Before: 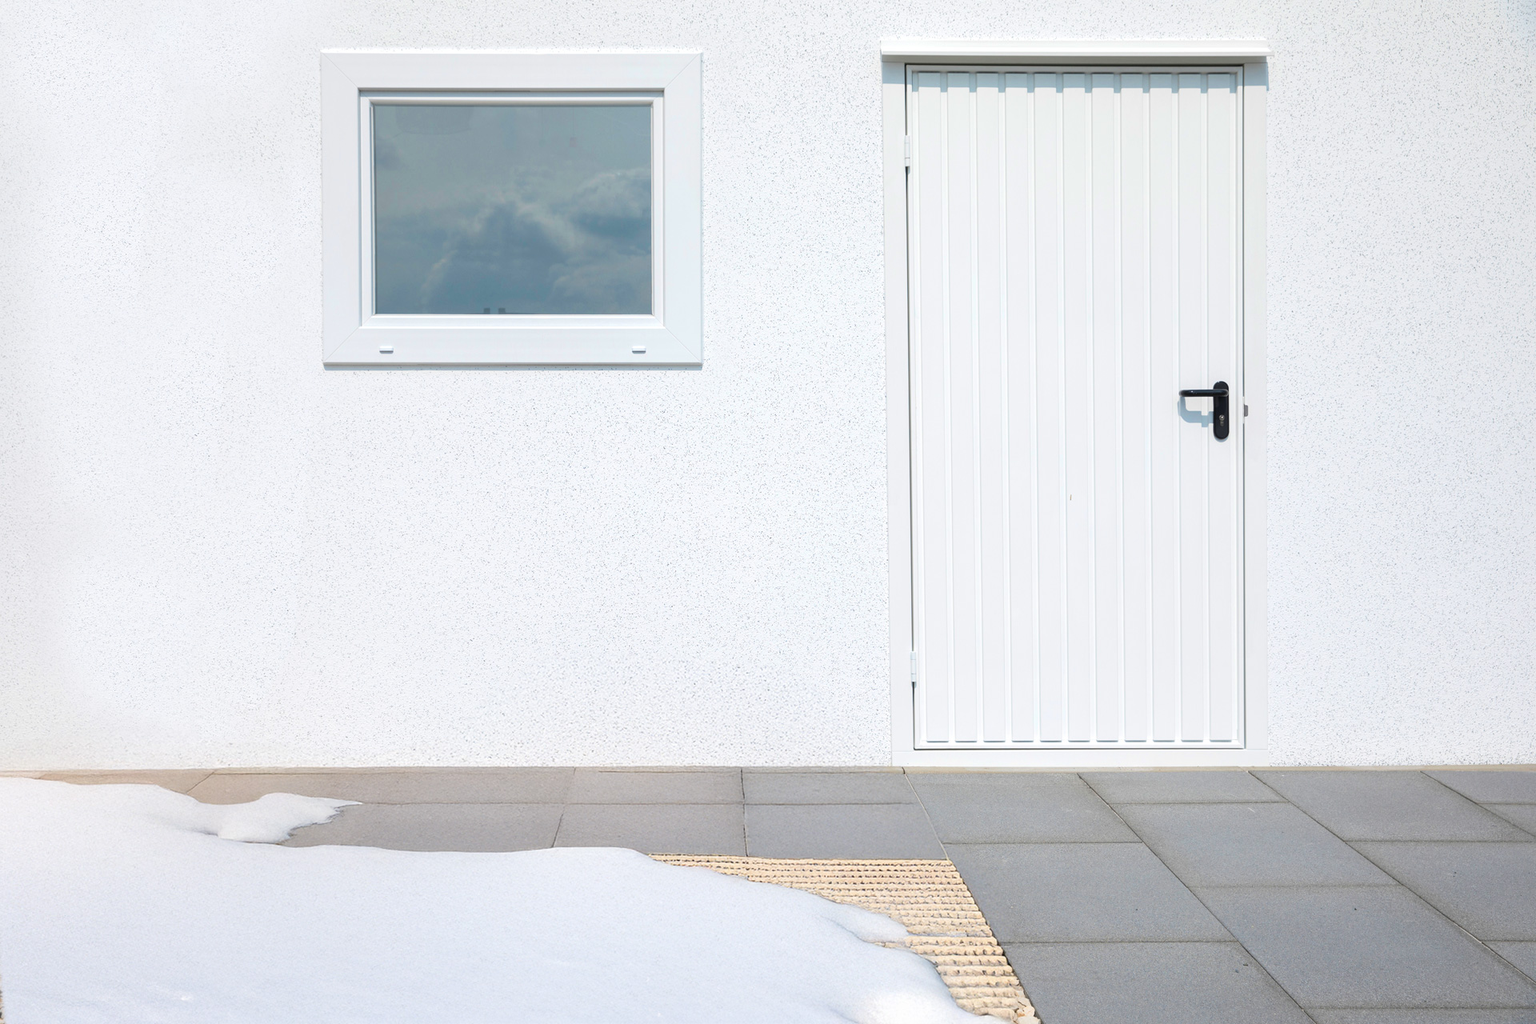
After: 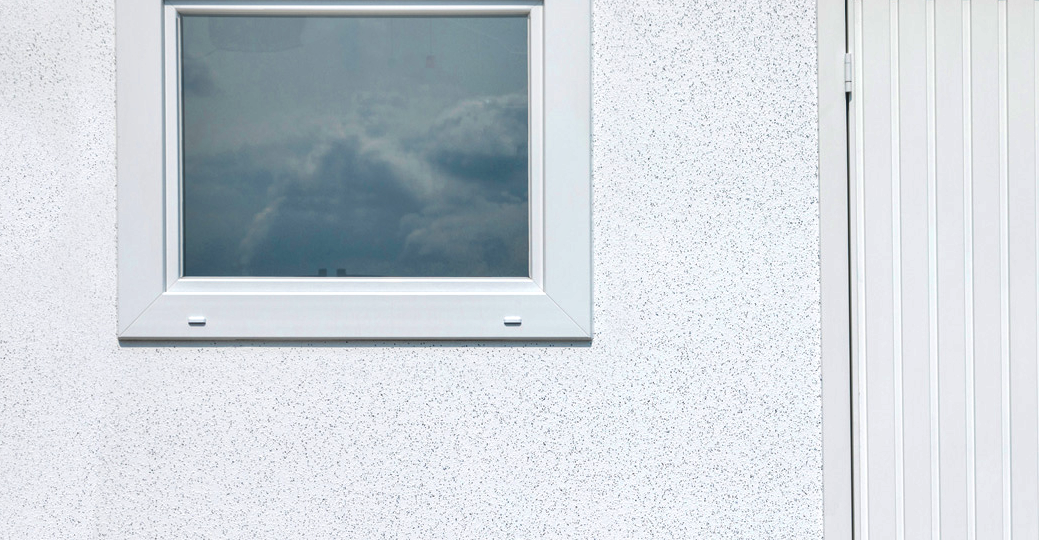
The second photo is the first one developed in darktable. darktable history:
crop: left 14.928%, top 9.08%, right 30.956%, bottom 48.677%
local contrast: on, module defaults
shadows and highlights: shadows 24.83, highlights -47.93, soften with gaussian
